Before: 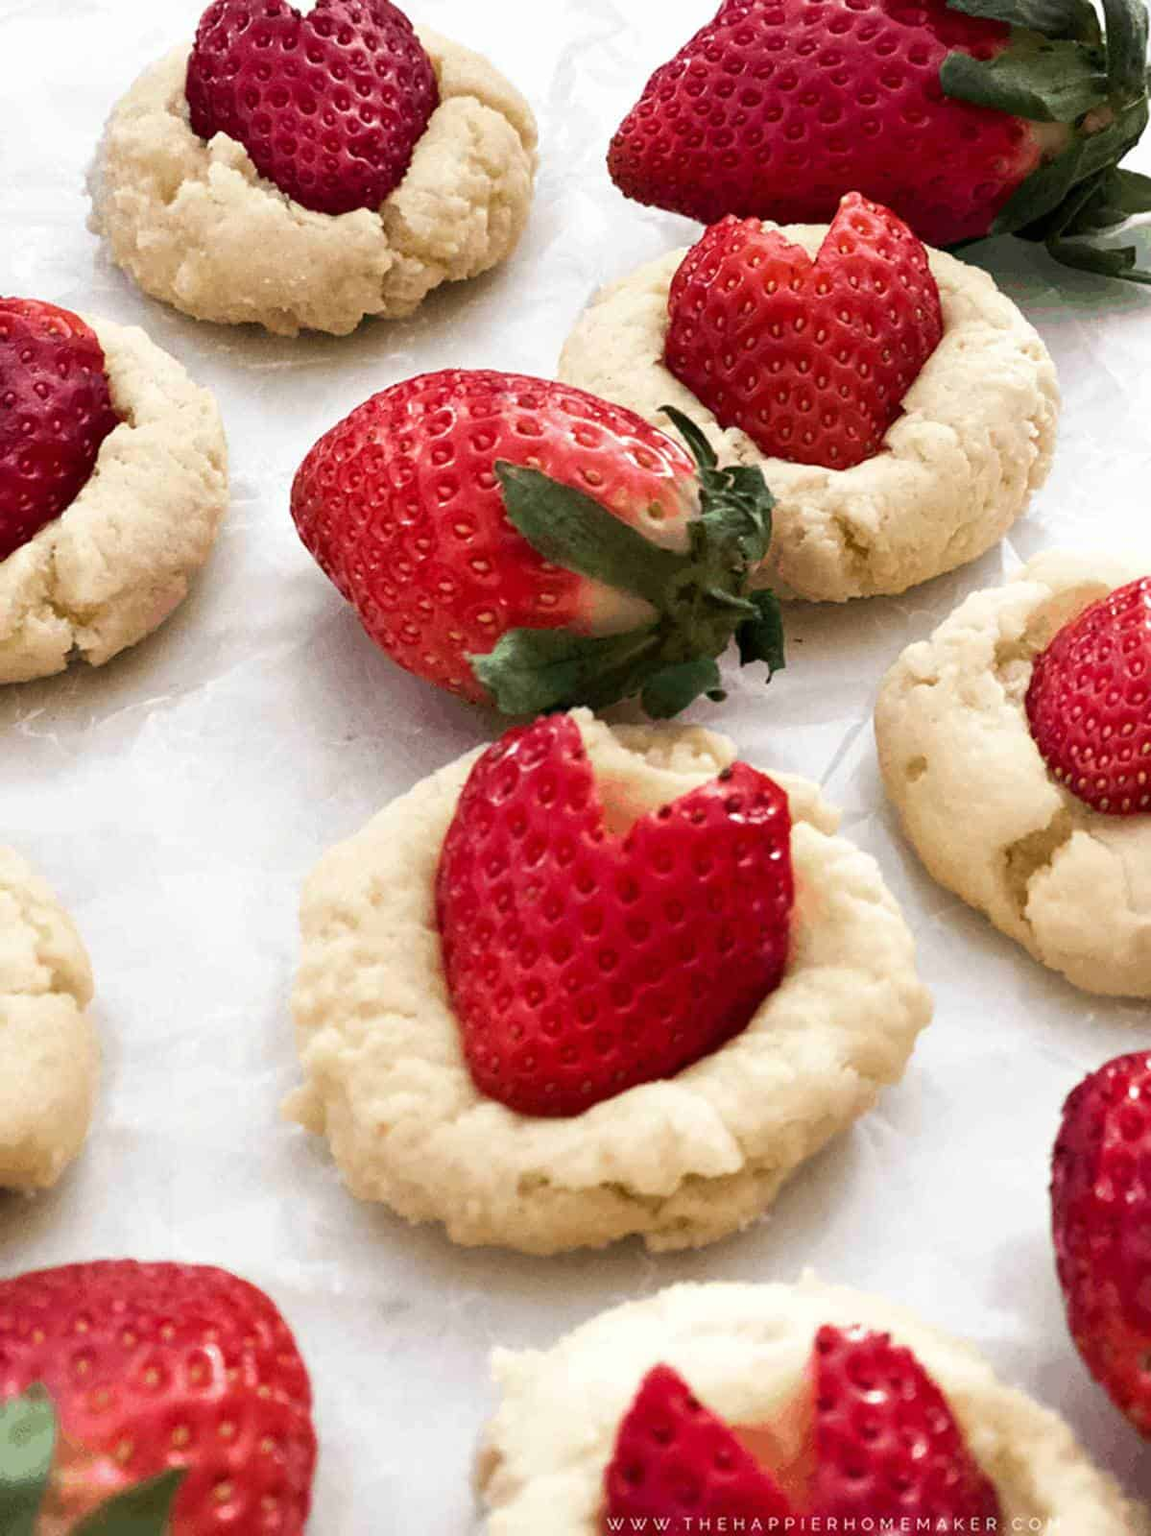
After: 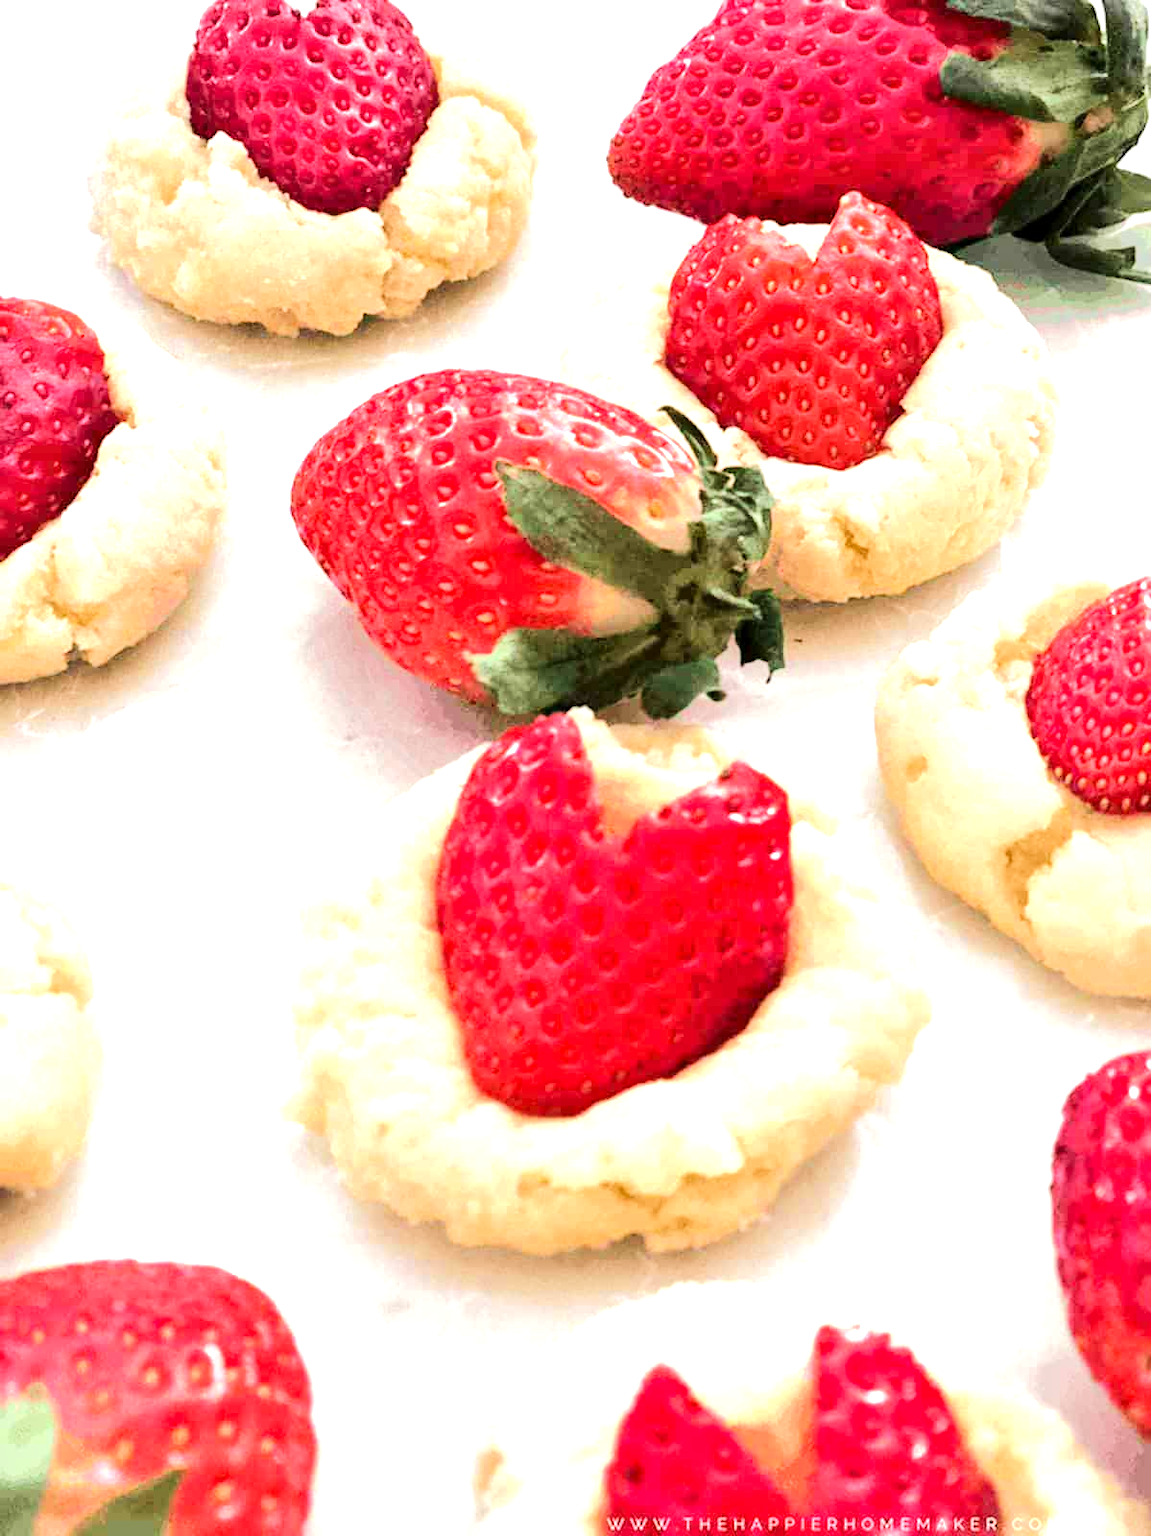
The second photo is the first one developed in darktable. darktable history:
local contrast: mode bilateral grid, contrast 20, coarseness 50, detail 130%, midtone range 0.2
exposure: exposure 0.787 EV, compensate highlight preservation false
tone equalizer: -7 EV 0.148 EV, -6 EV 0.616 EV, -5 EV 1.12 EV, -4 EV 1.29 EV, -3 EV 1.18 EV, -2 EV 0.6 EV, -1 EV 0.145 EV, edges refinement/feathering 500, mask exposure compensation -1.57 EV, preserve details no
